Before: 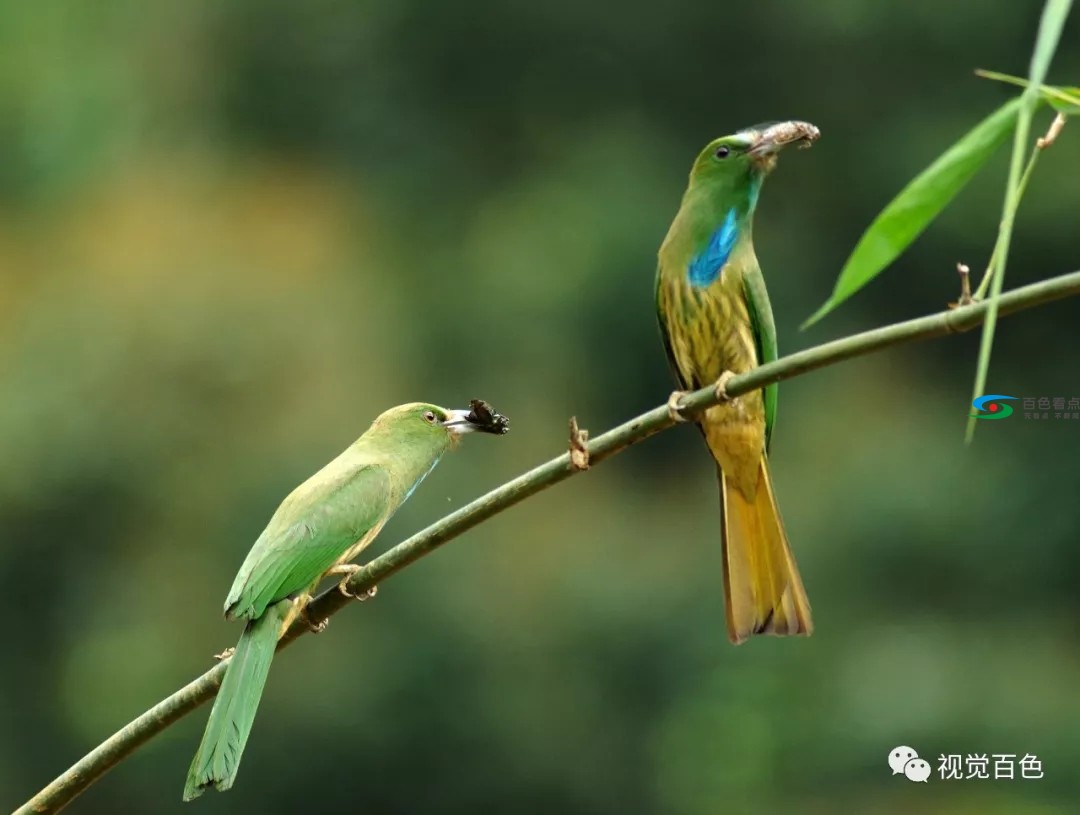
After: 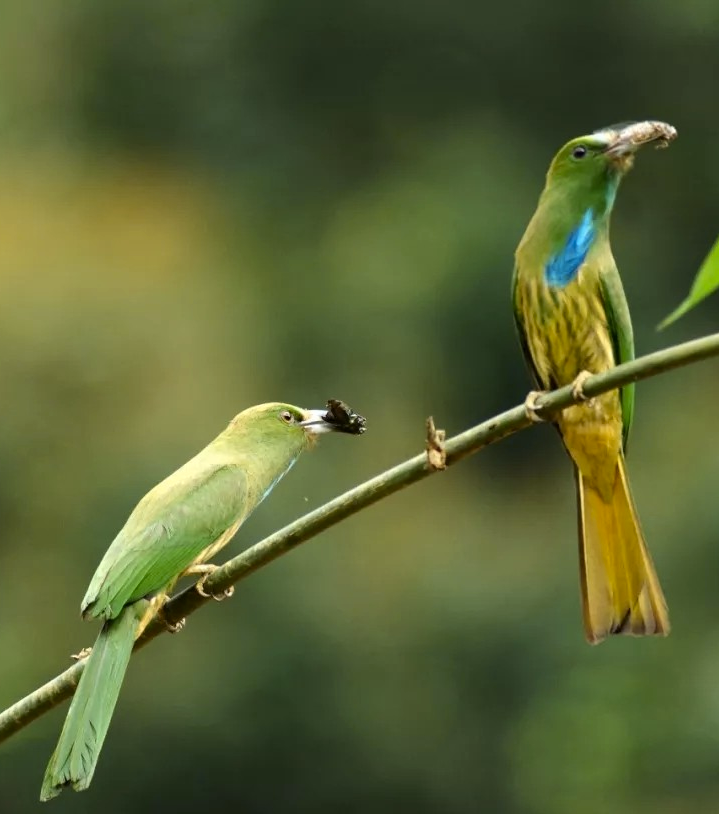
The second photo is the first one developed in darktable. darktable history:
color contrast: green-magenta contrast 0.8, blue-yellow contrast 1.1, unbound 0
crop and rotate: left 13.409%, right 19.924%
contrast brightness saturation: contrast 0.1, brightness 0.02, saturation 0.02
